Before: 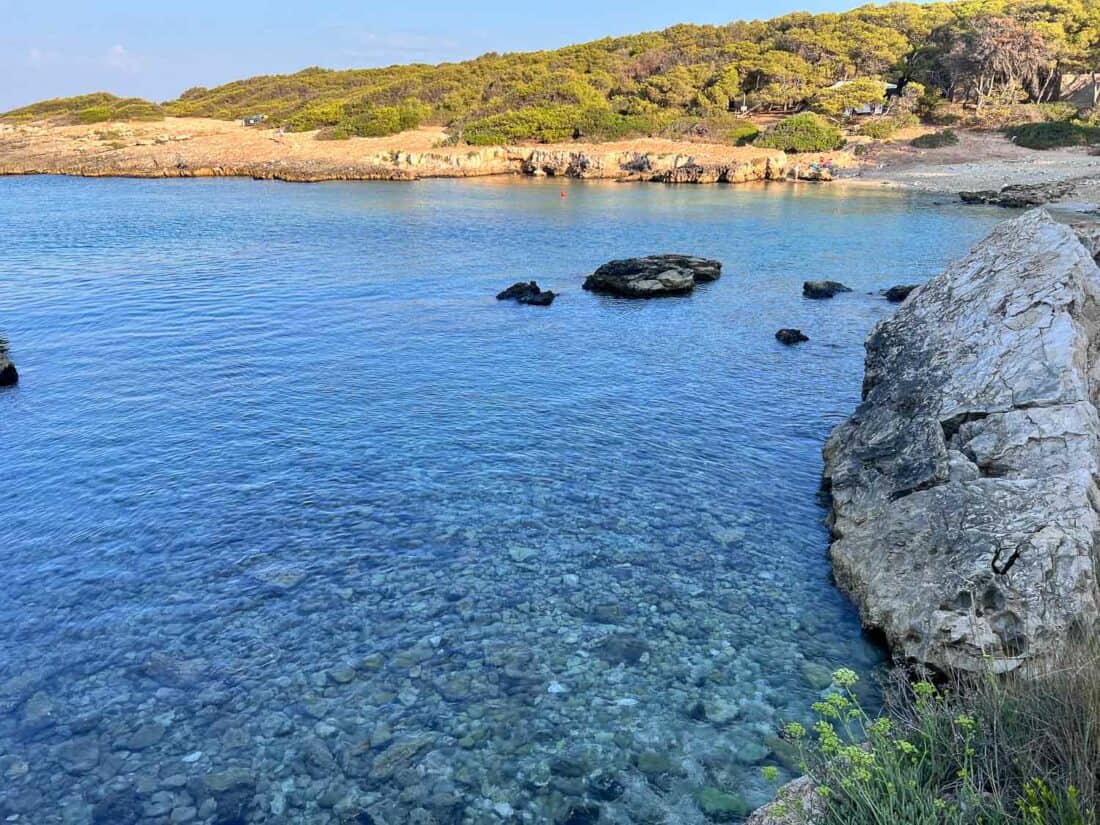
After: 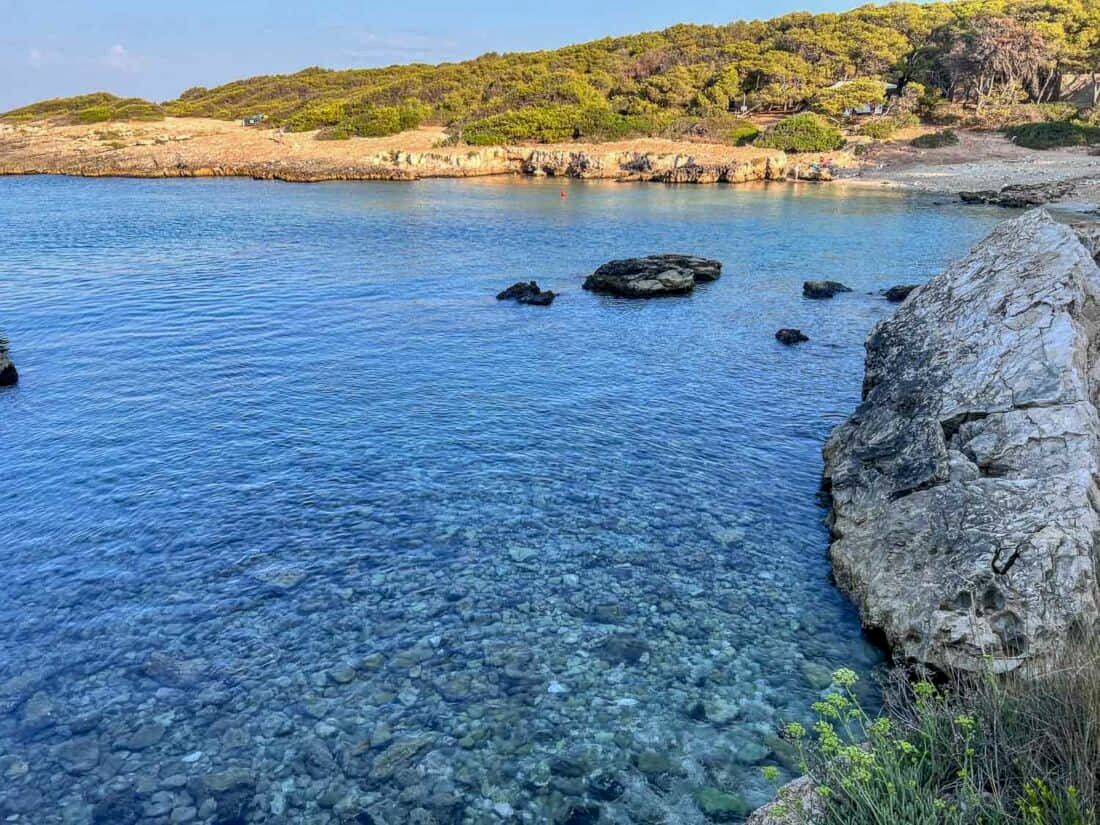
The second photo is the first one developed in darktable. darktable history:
shadows and highlights: shadows 25, white point adjustment -3, highlights -30
local contrast: highlights 0%, shadows 0%, detail 133%
